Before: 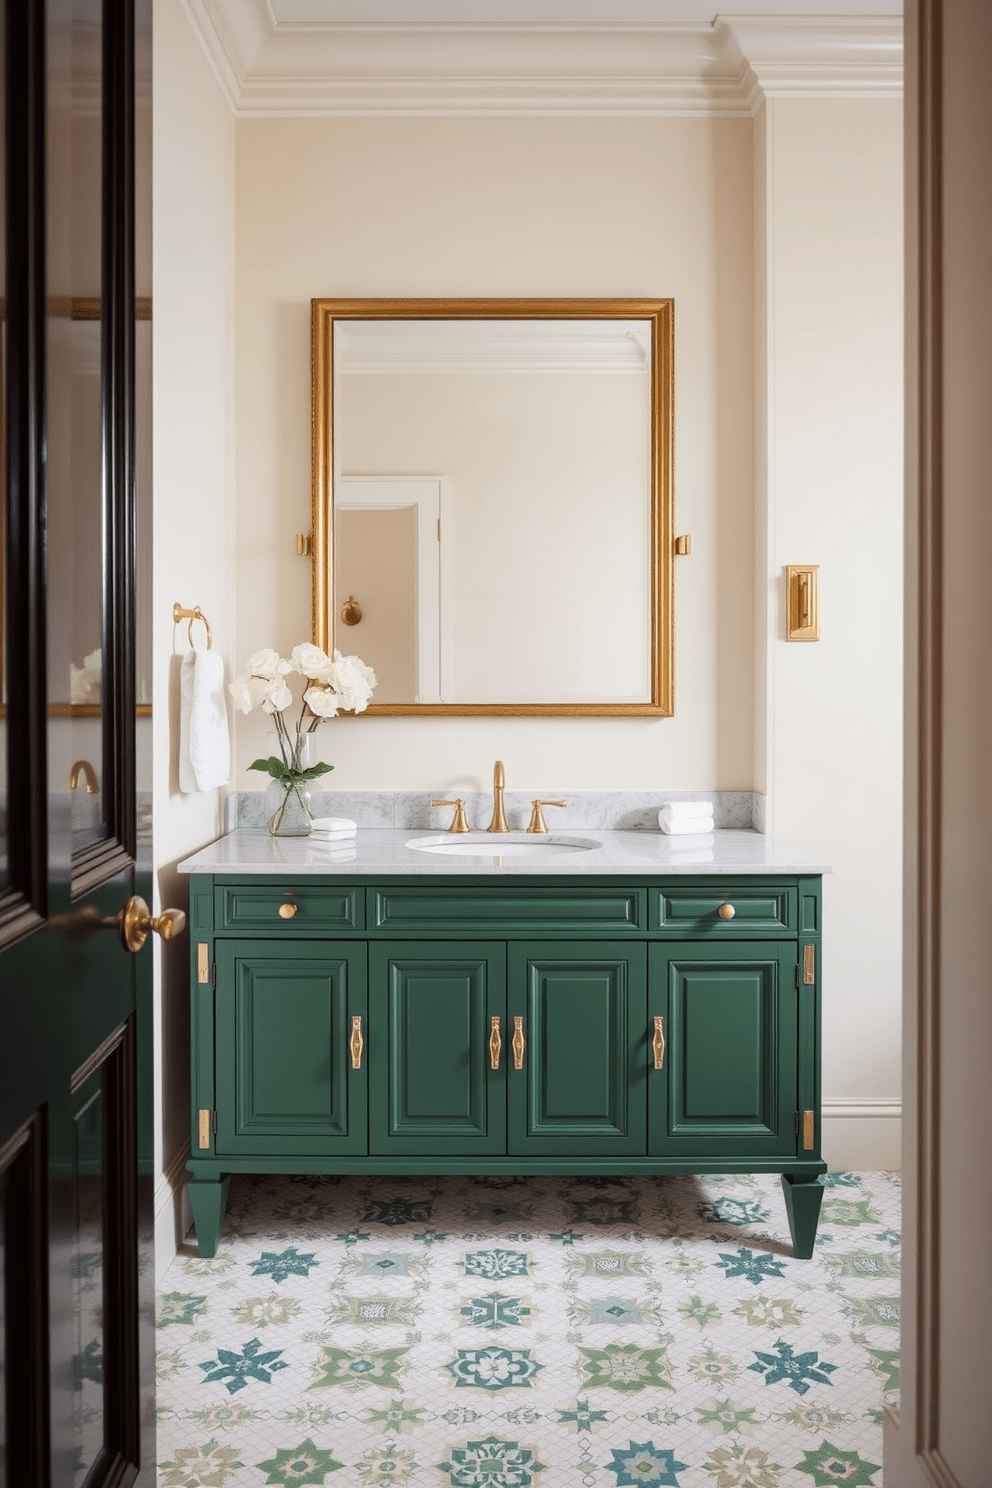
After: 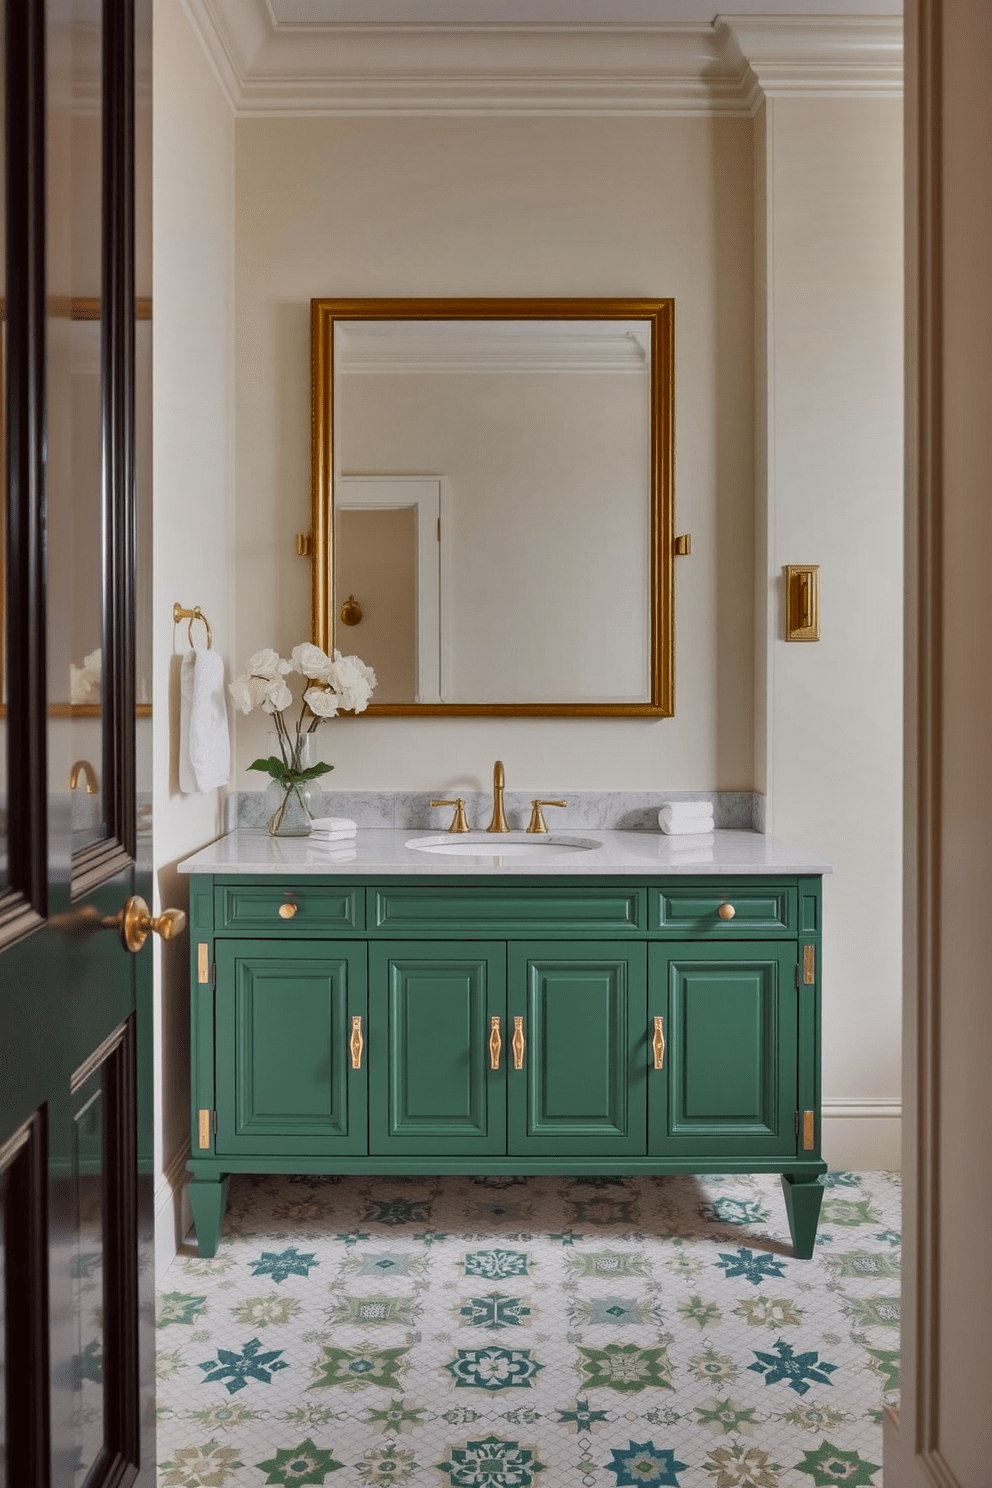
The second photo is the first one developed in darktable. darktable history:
tone equalizer: -8 EV 1 EV, -7 EV 1 EV, -6 EV 1 EV, -5 EV 1 EV, -4 EV 1 EV, -3 EV 0.75 EV, -2 EV 0.5 EV, -1 EV 0.25 EV
shadows and highlights: shadows 80.73, white point adjustment -9.07, highlights -61.46, soften with gaussian
vibrance: vibrance 14%
